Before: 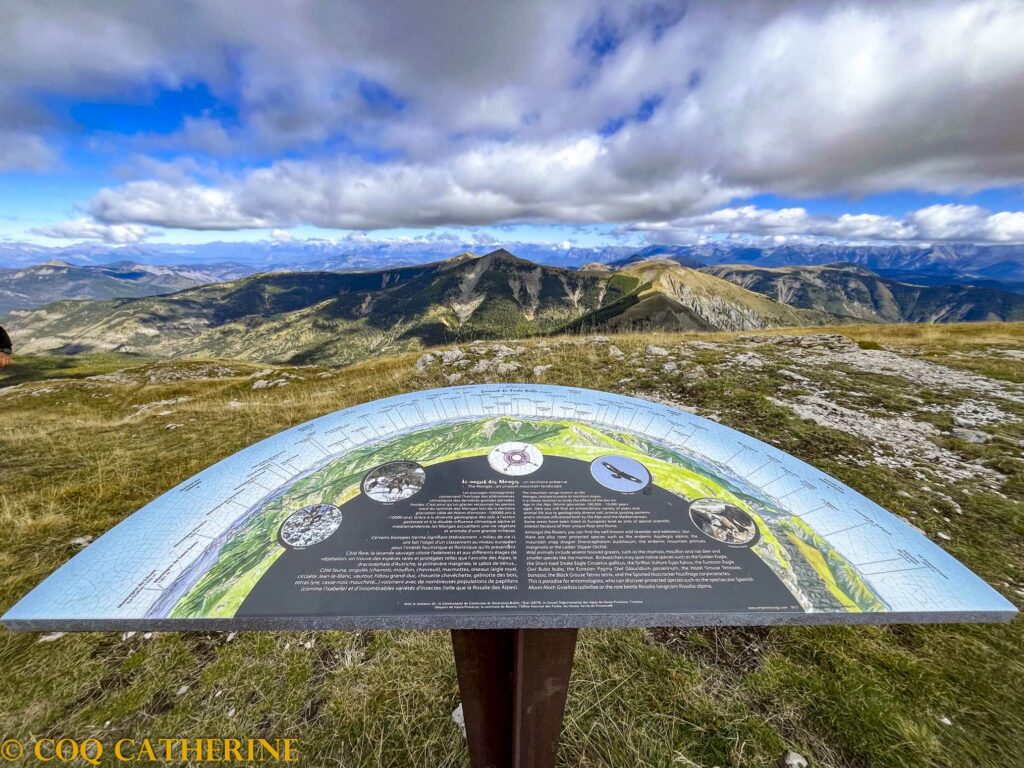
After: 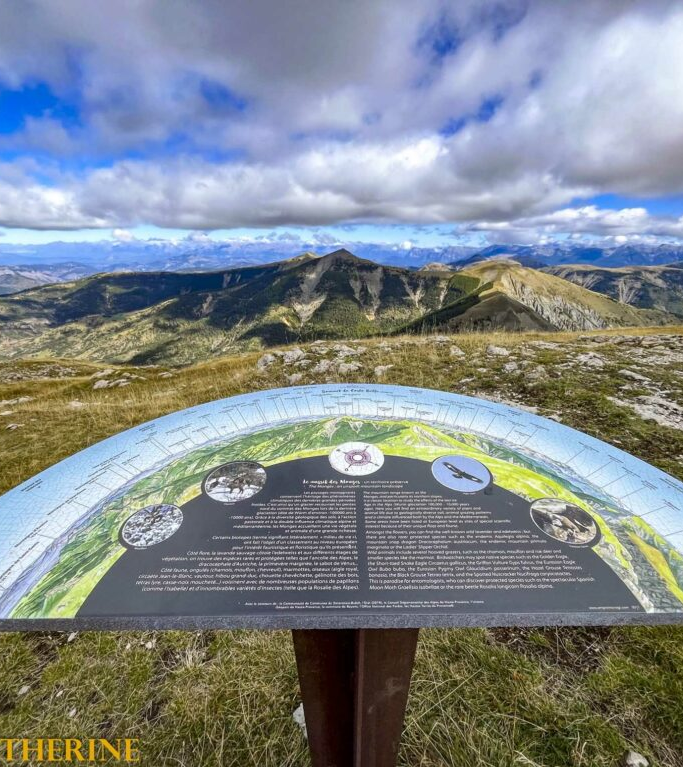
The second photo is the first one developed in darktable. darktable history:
crop and rotate: left 15.558%, right 17.721%
